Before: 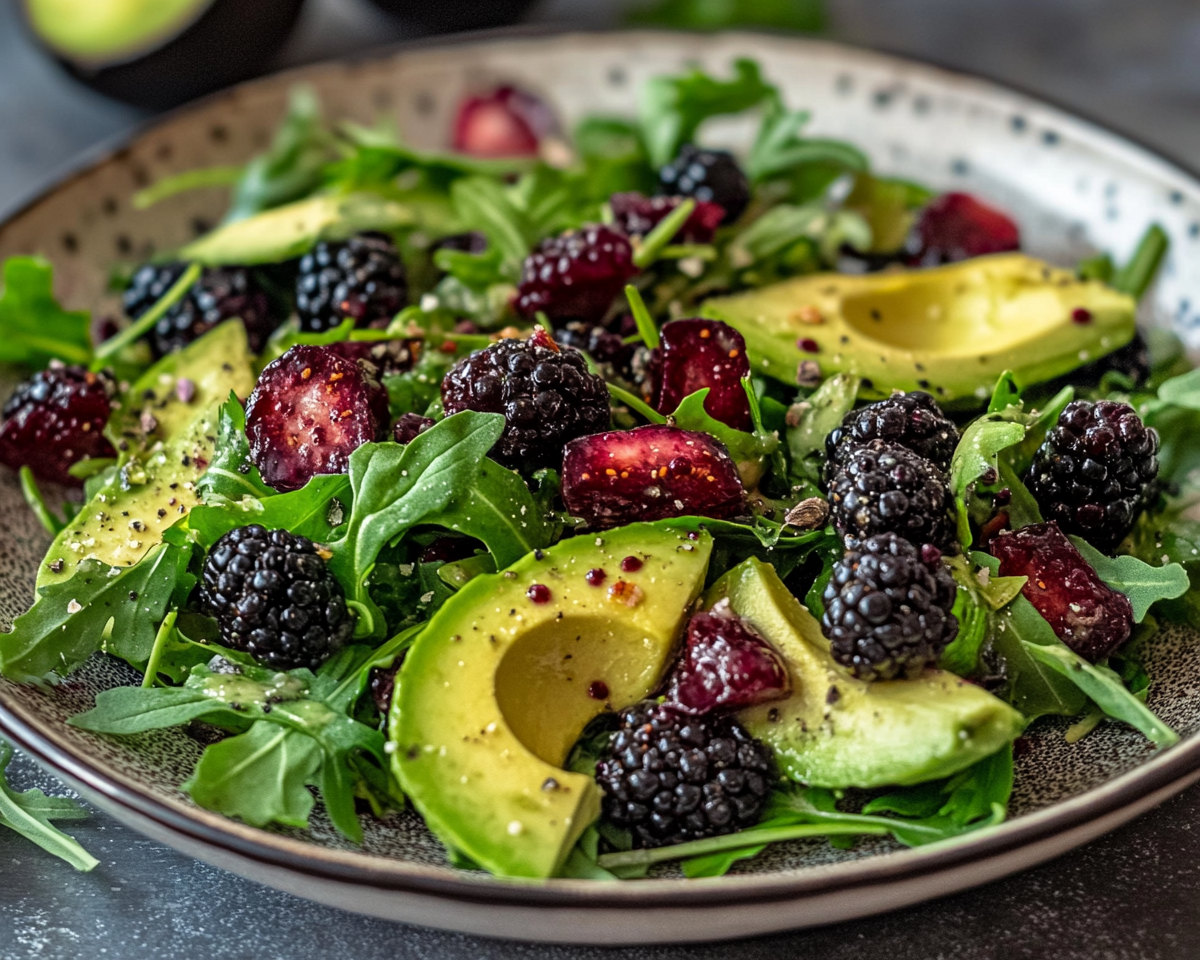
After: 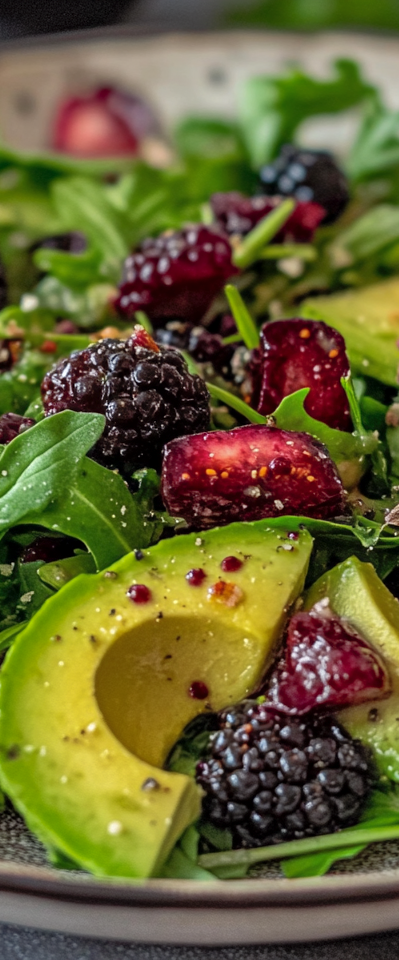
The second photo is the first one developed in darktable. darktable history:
shadows and highlights: on, module defaults
crop: left 33.36%, right 33.36%
